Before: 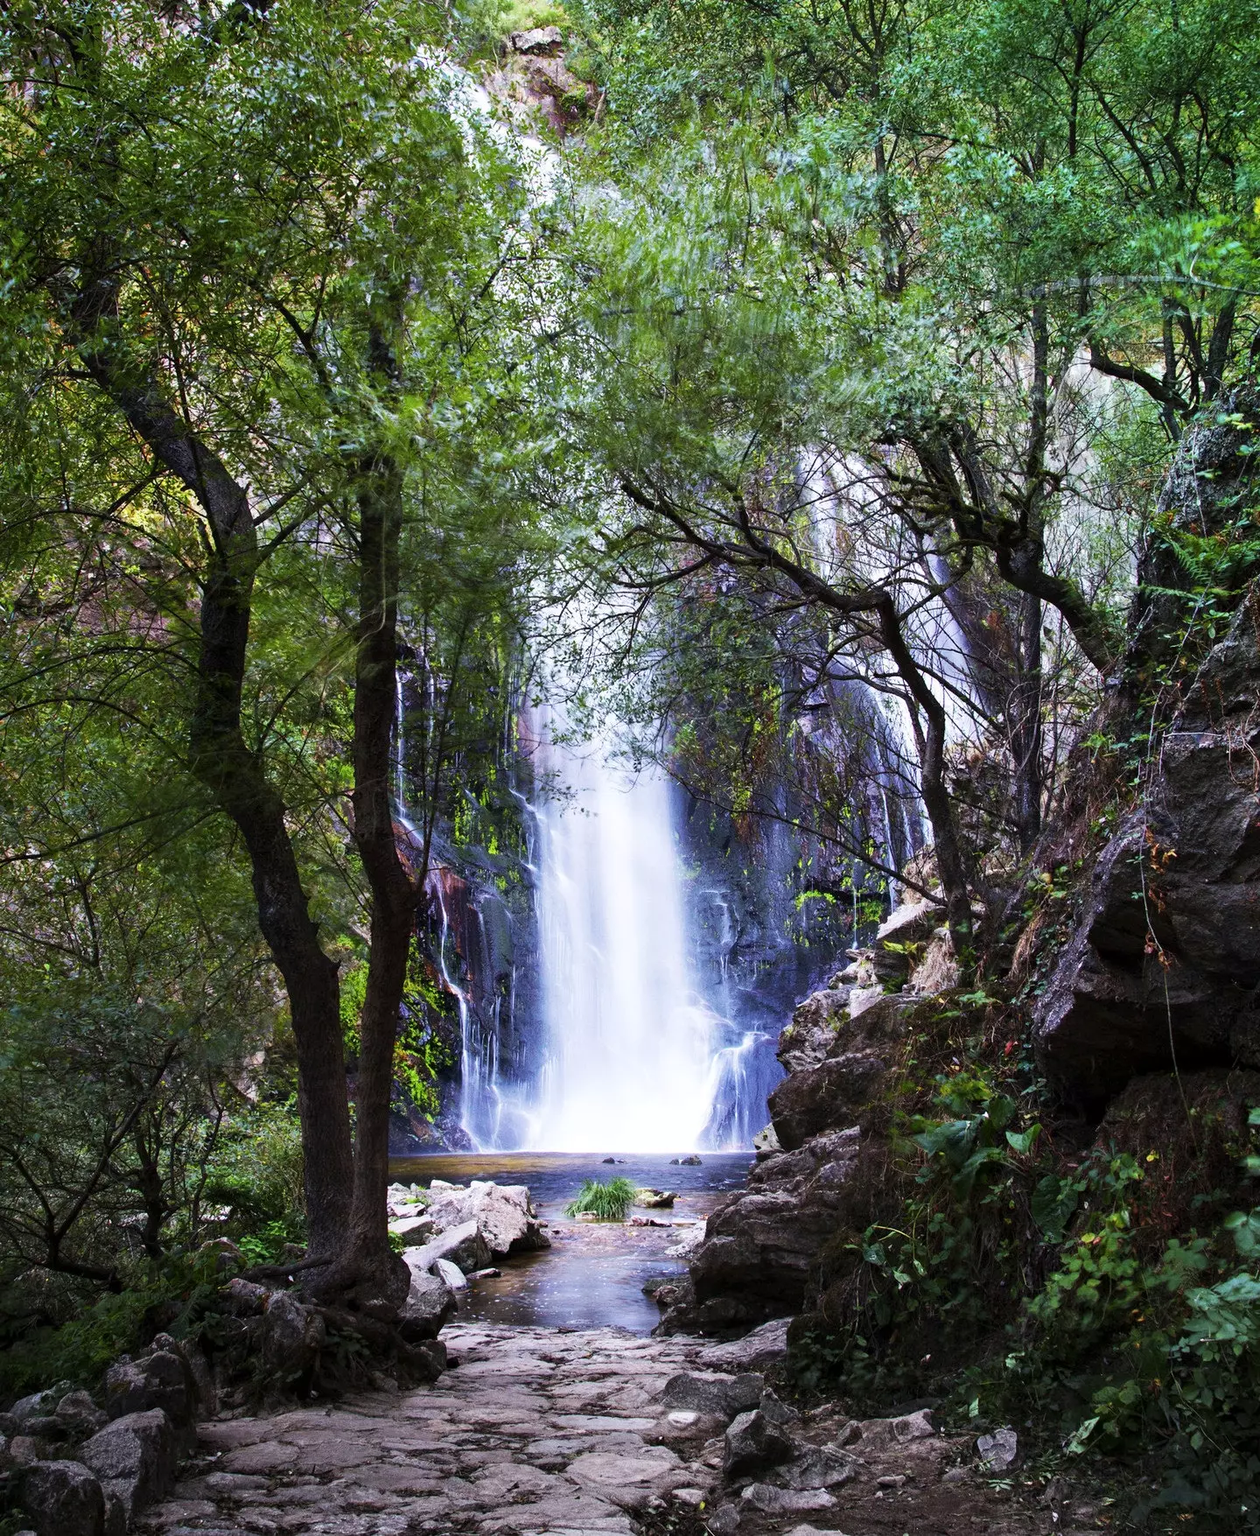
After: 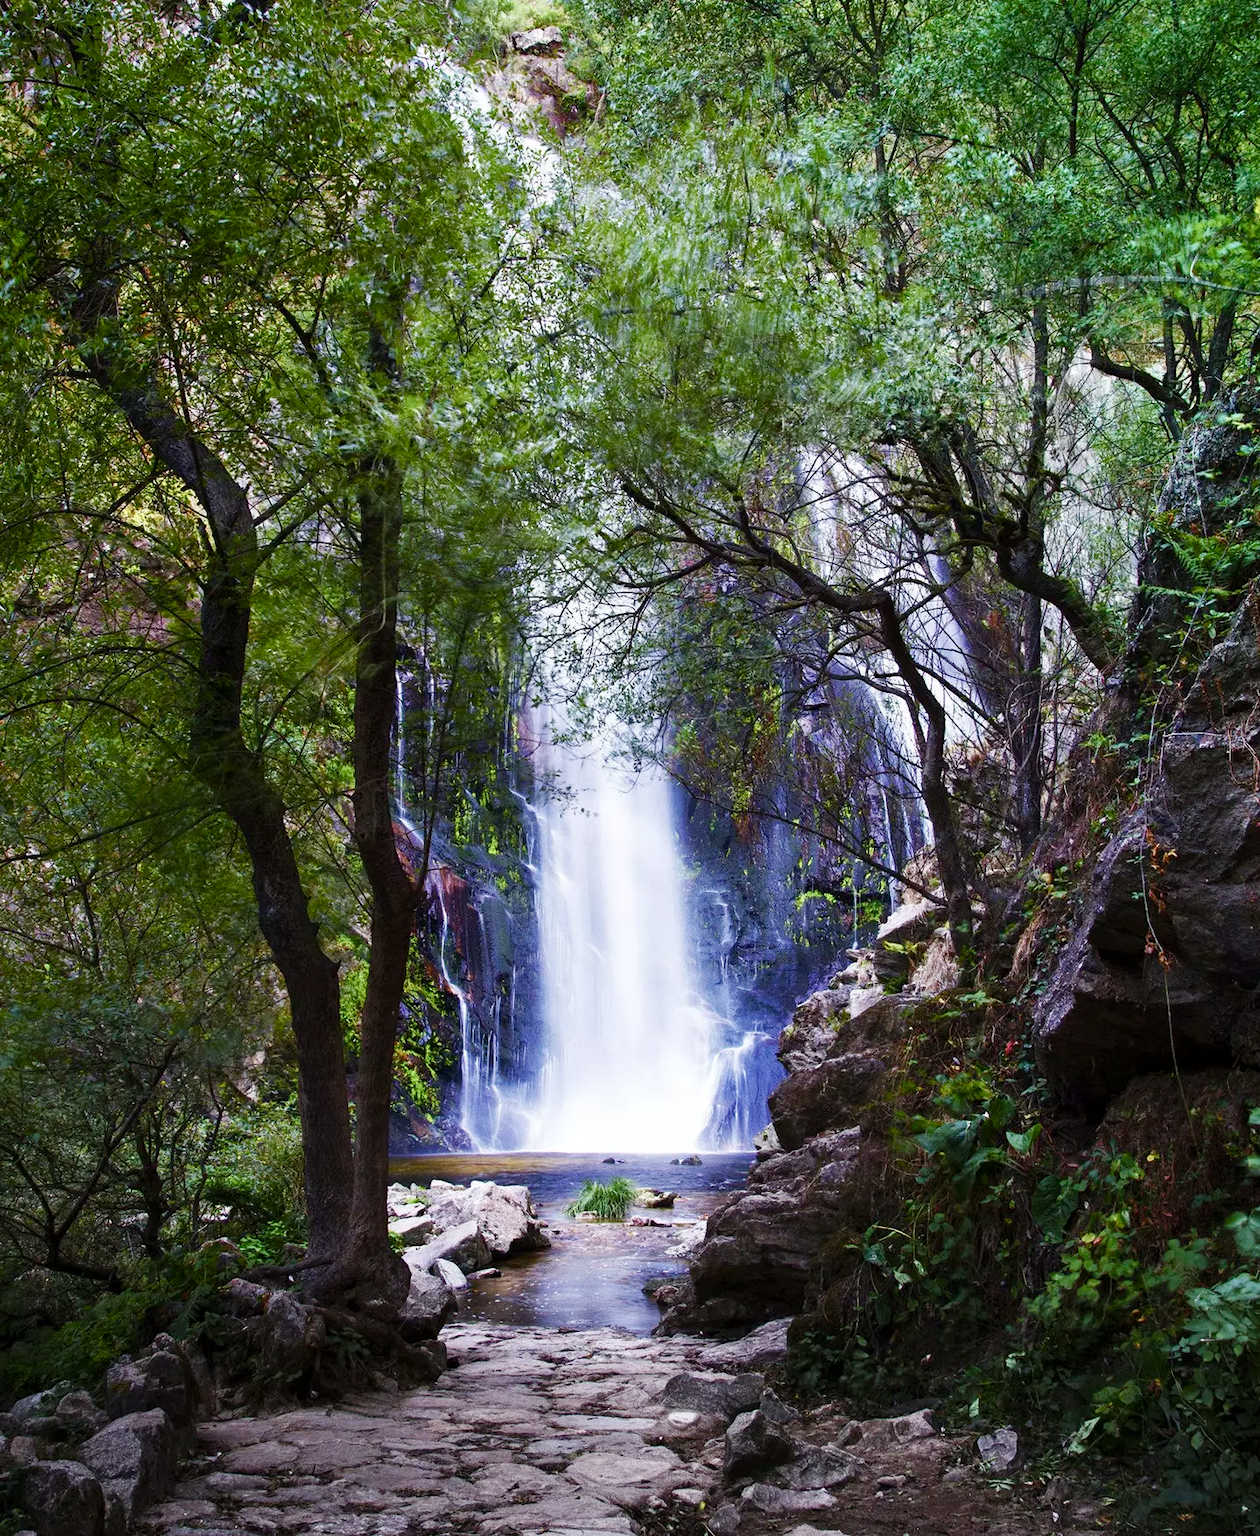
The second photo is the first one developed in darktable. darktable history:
color balance rgb: perceptual saturation grading › global saturation 20%, perceptual saturation grading › highlights -49.681%, perceptual saturation grading › shadows 25.229%, global vibrance 14.595%
